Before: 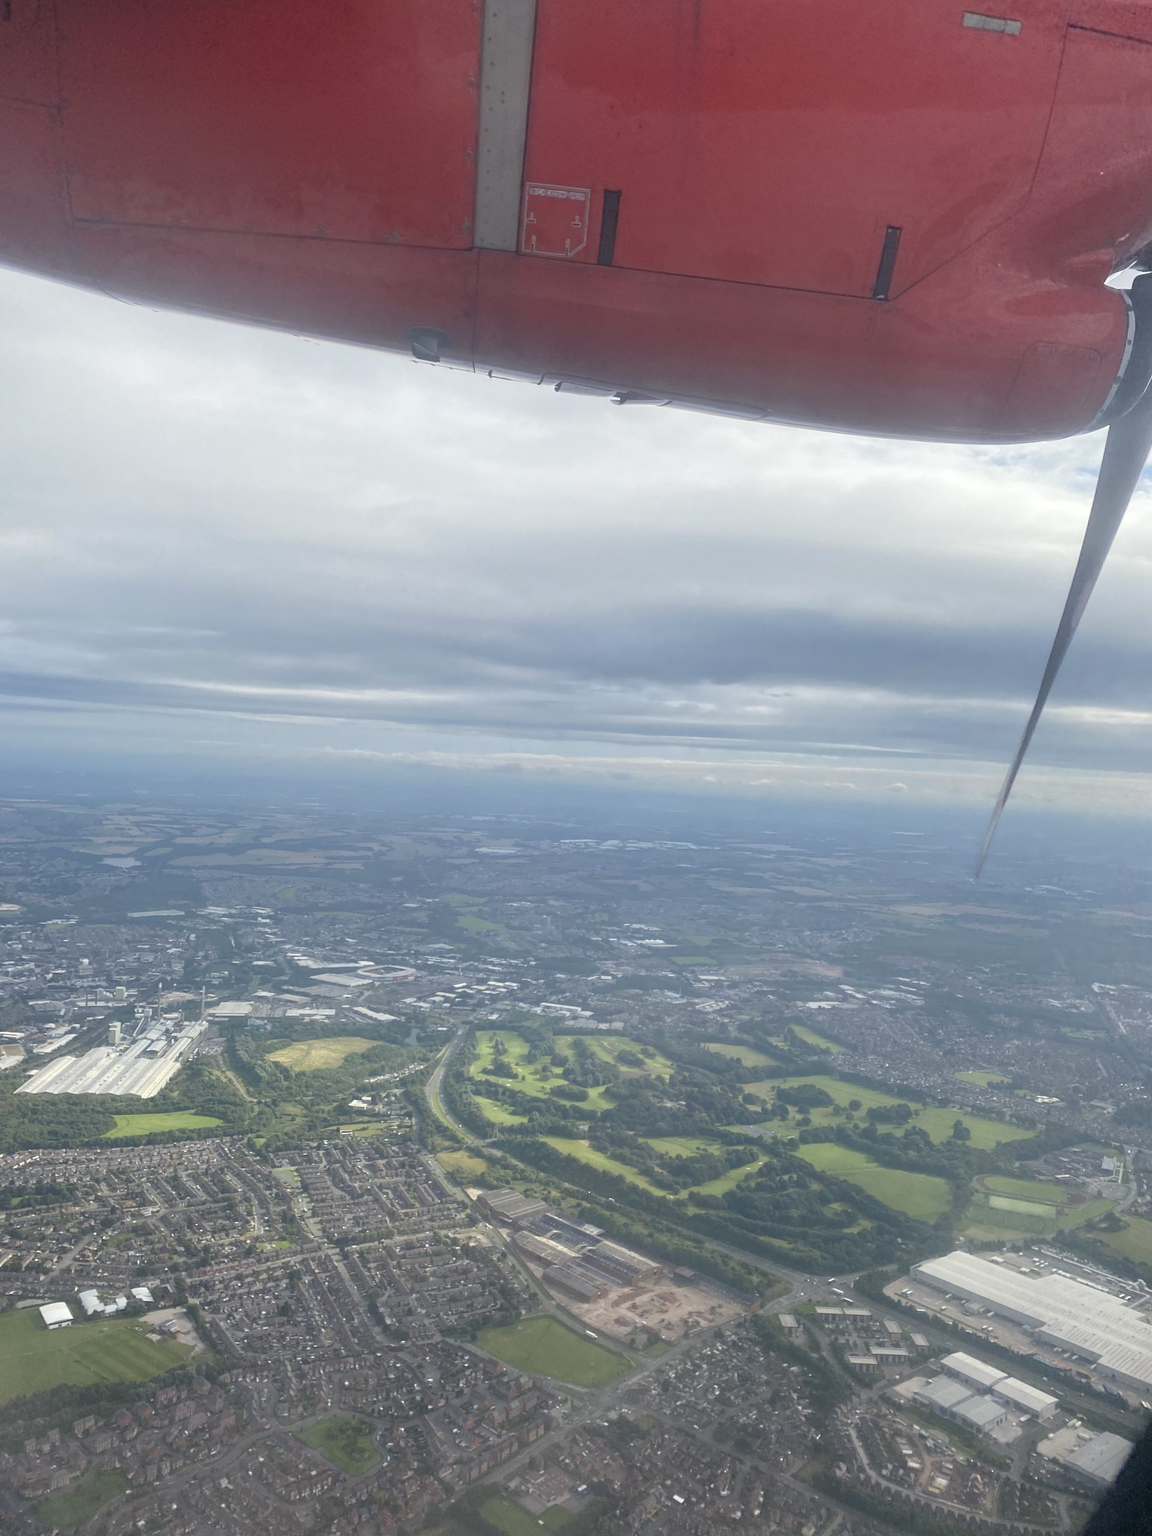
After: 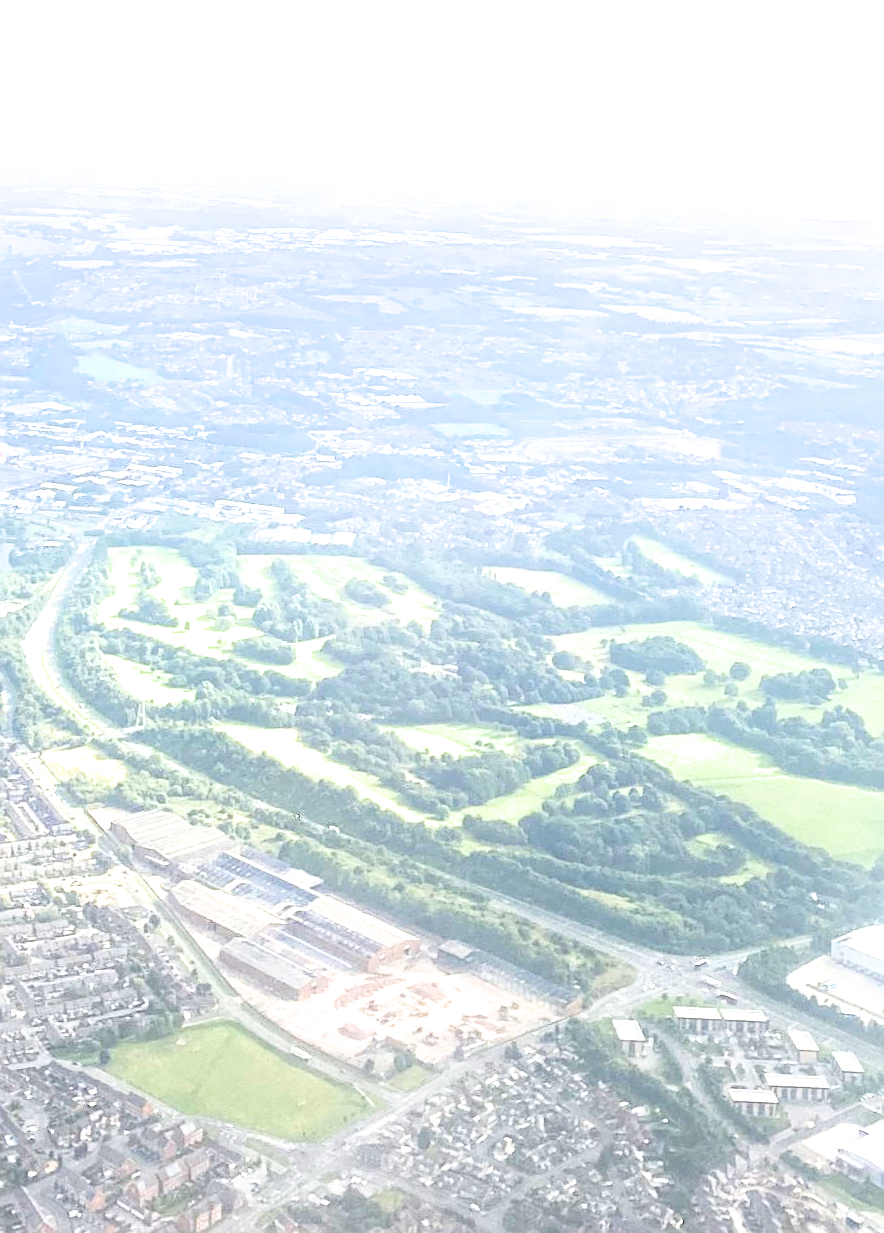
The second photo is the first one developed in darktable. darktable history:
exposure: black level correction 0.005, exposure 2.072 EV, compensate exposure bias true, compensate highlight preservation false
crop: left 35.717%, top 45.758%, right 18.197%, bottom 6.072%
filmic rgb: black relative exposure -4.9 EV, white relative exposure 2.84 EV, hardness 3.7
sharpen: on, module defaults
